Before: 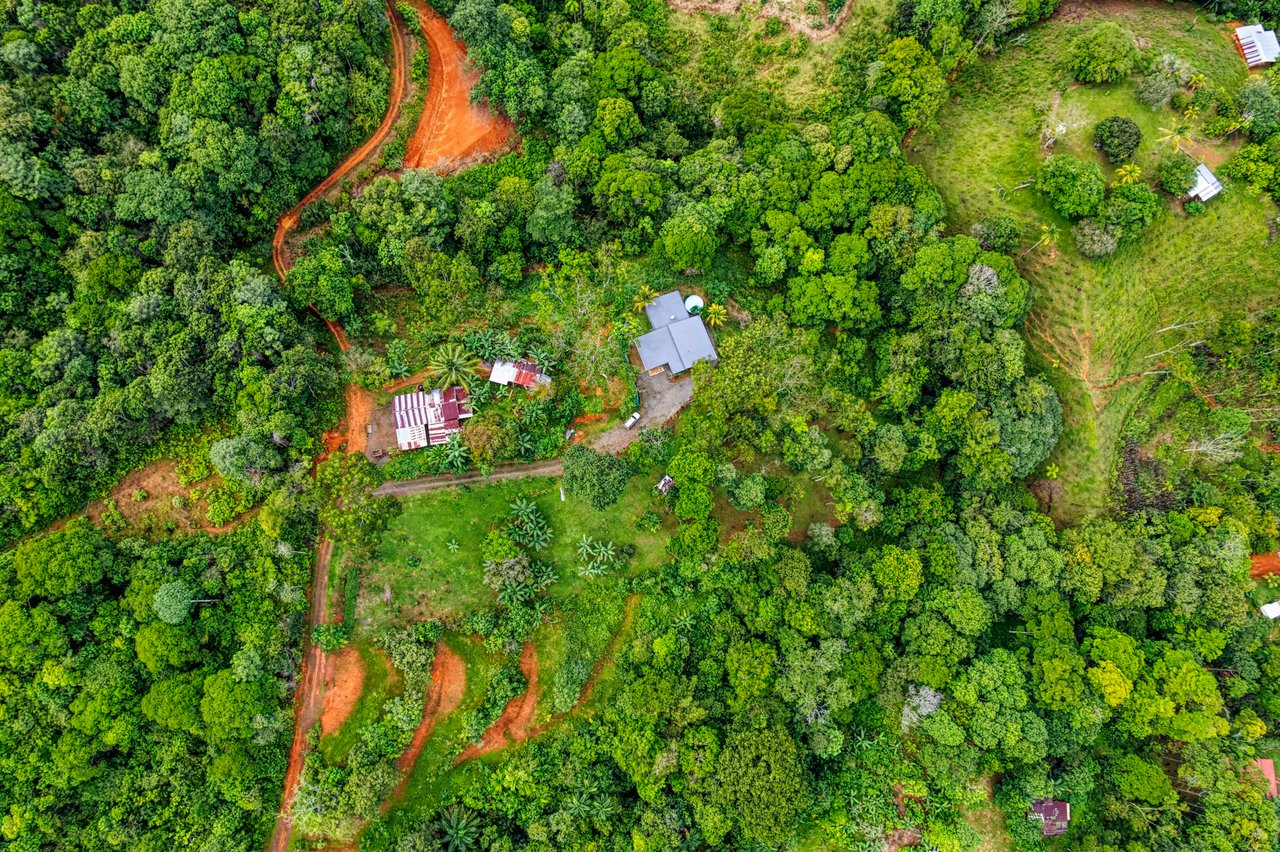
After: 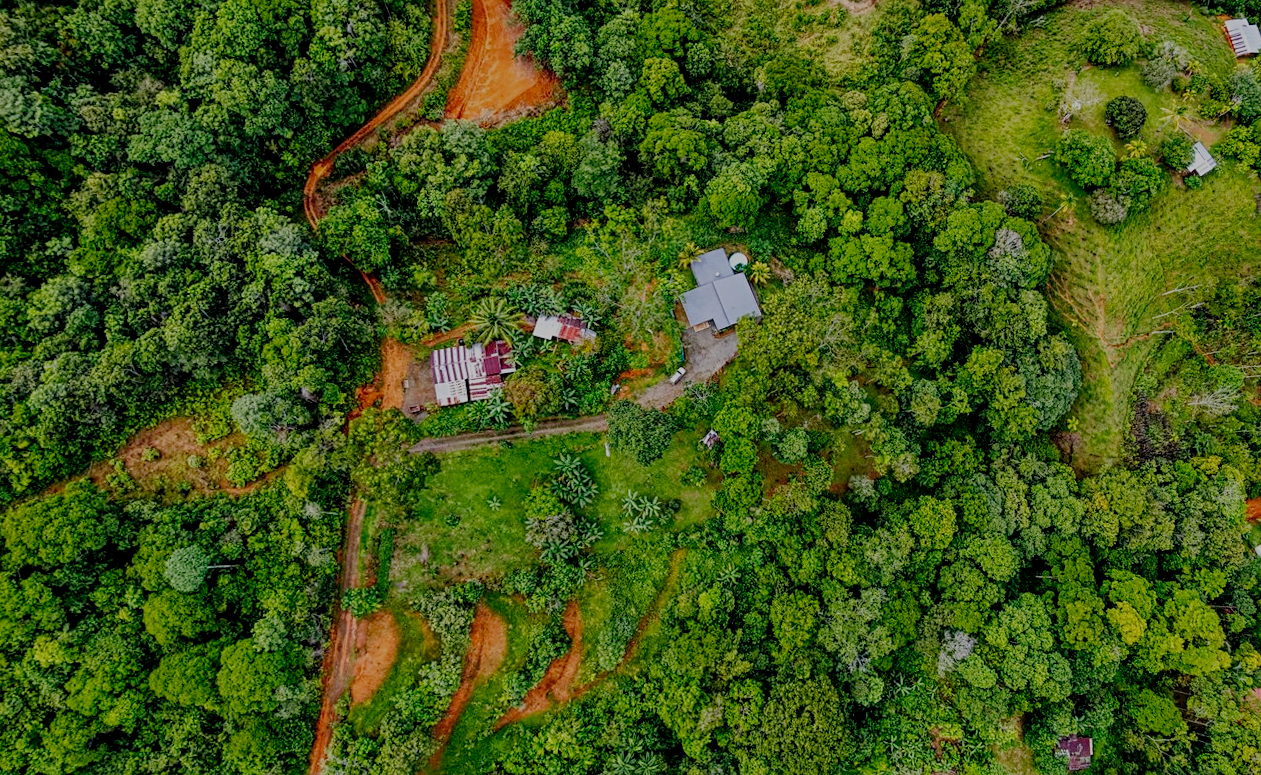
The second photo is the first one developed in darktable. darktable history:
sharpen: amount 0.2
exposure: black level correction 0.001, compensate highlight preservation false
filmic rgb: middle gray luminance 30%, black relative exposure -9 EV, white relative exposure 7 EV, threshold 6 EV, target black luminance 0%, hardness 2.94, latitude 2.04%, contrast 0.963, highlights saturation mix 5%, shadows ↔ highlights balance 12.16%, add noise in highlights 0, preserve chrominance no, color science v3 (2019), use custom middle-gray values true, iterations of high-quality reconstruction 0, contrast in highlights soft, enable highlight reconstruction true
tone equalizer: on, module defaults
rotate and perspective: rotation -0.013°, lens shift (vertical) -0.027, lens shift (horizontal) 0.178, crop left 0.016, crop right 0.989, crop top 0.082, crop bottom 0.918
contrast equalizer: octaves 7, y [[0.6 ×6], [0.55 ×6], [0 ×6], [0 ×6], [0 ×6]], mix 0.2
